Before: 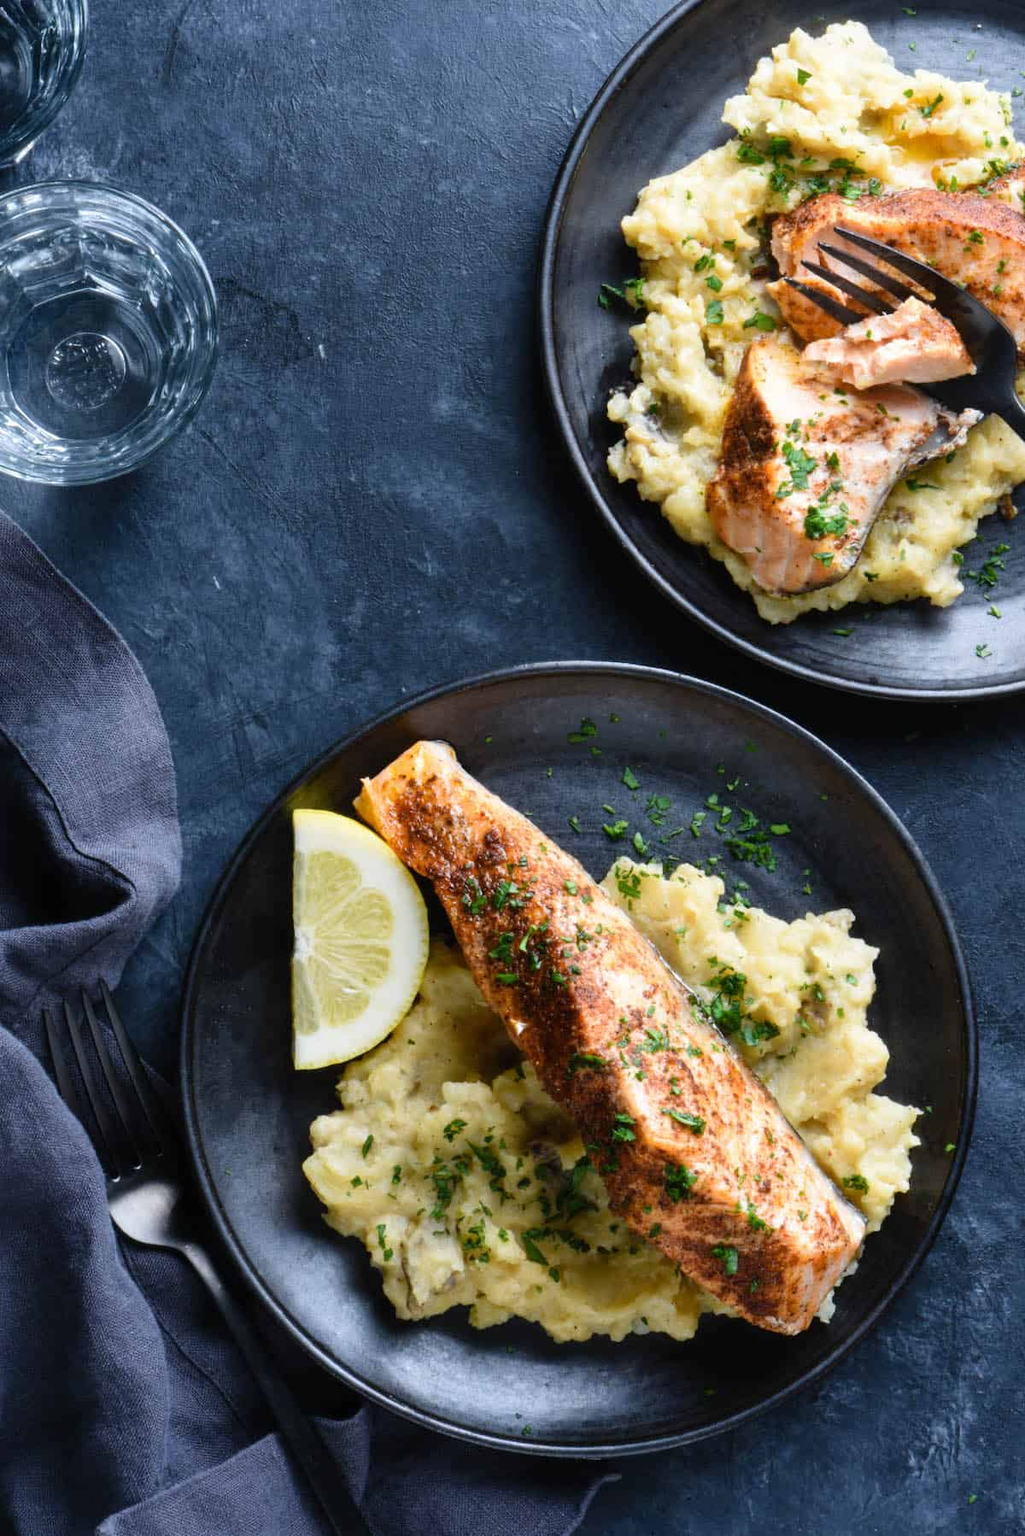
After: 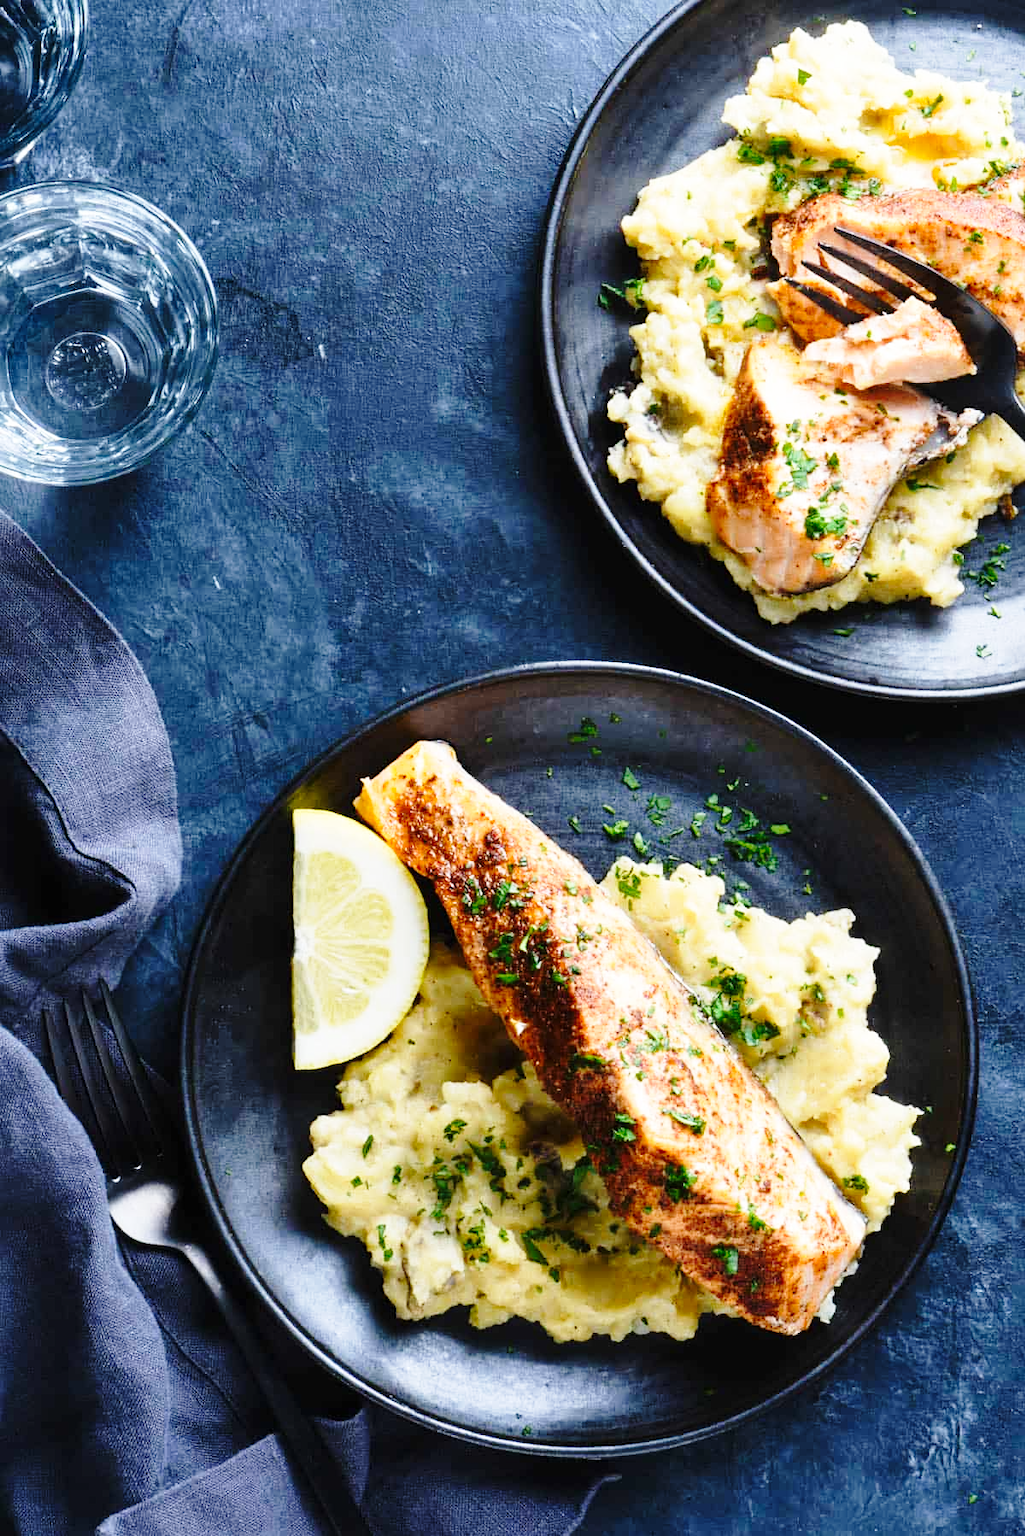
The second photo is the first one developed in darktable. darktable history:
sharpen: amount 0.209
base curve: curves: ch0 [(0, 0) (0.028, 0.03) (0.121, 0.232) (0.46, 0.748) (0.859, 0.968) (1, 1)], preserve colors none
